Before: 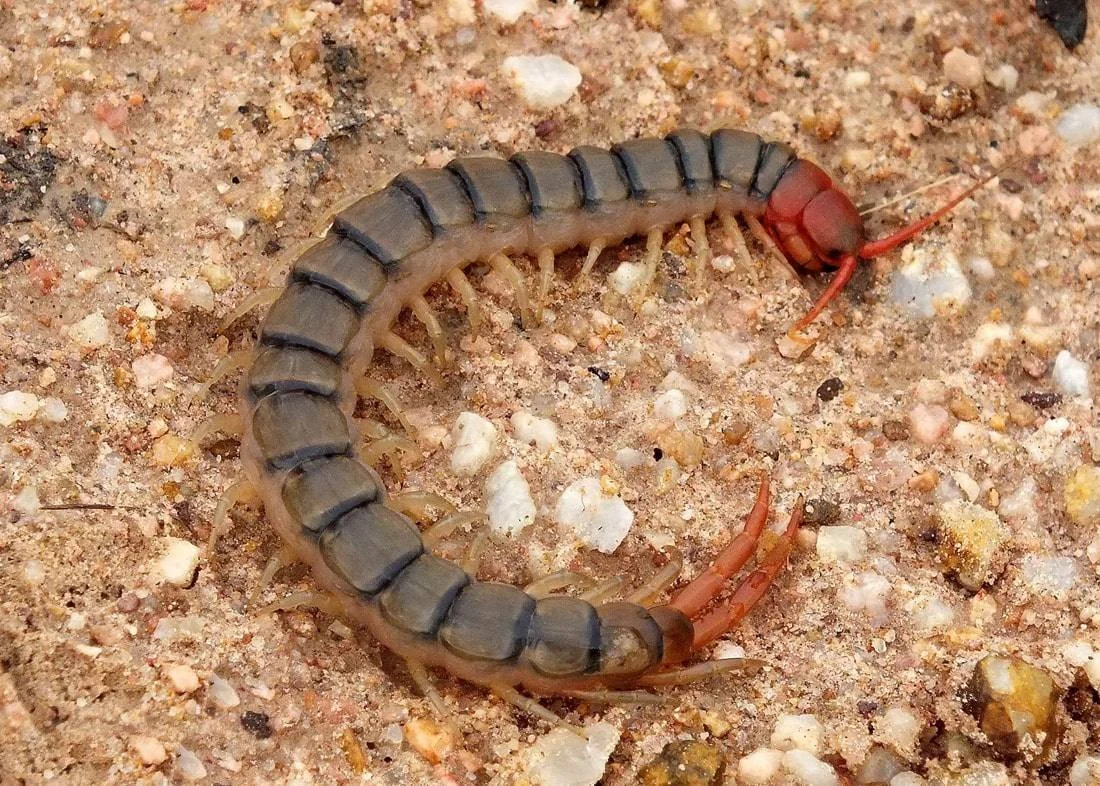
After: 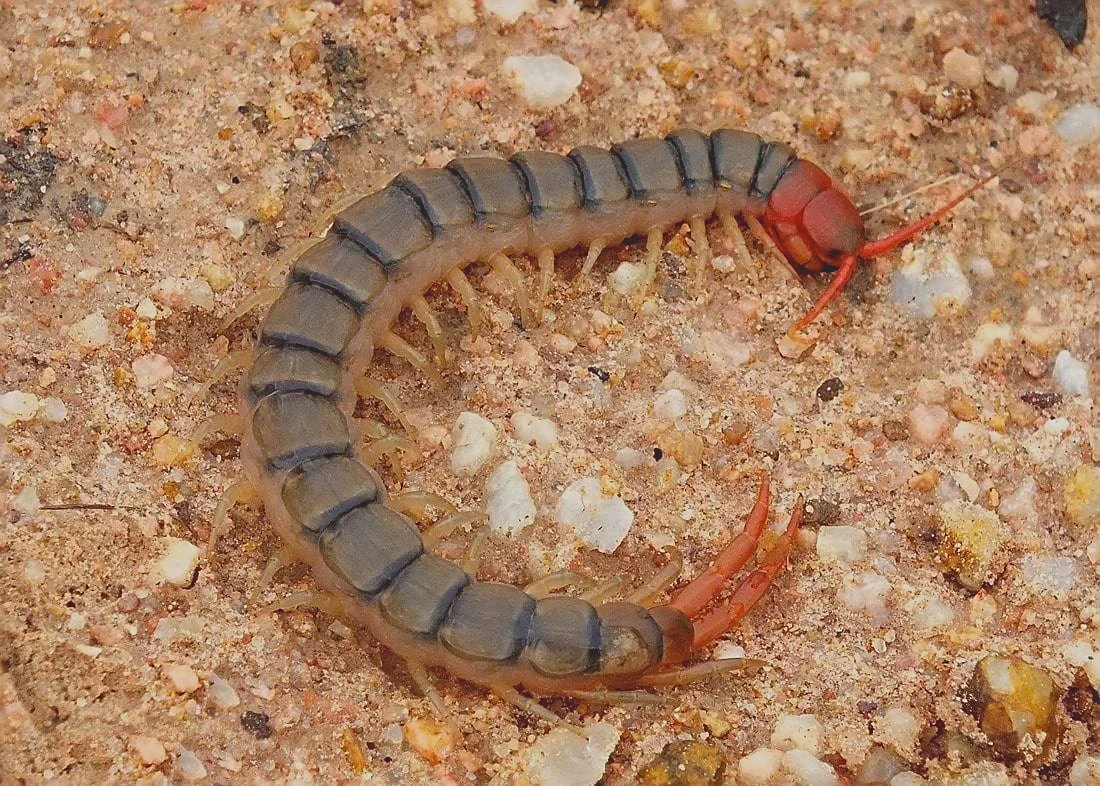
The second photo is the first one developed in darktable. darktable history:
sharpen: on, module defaults
contrast brightness saturation: contrast -0.28
